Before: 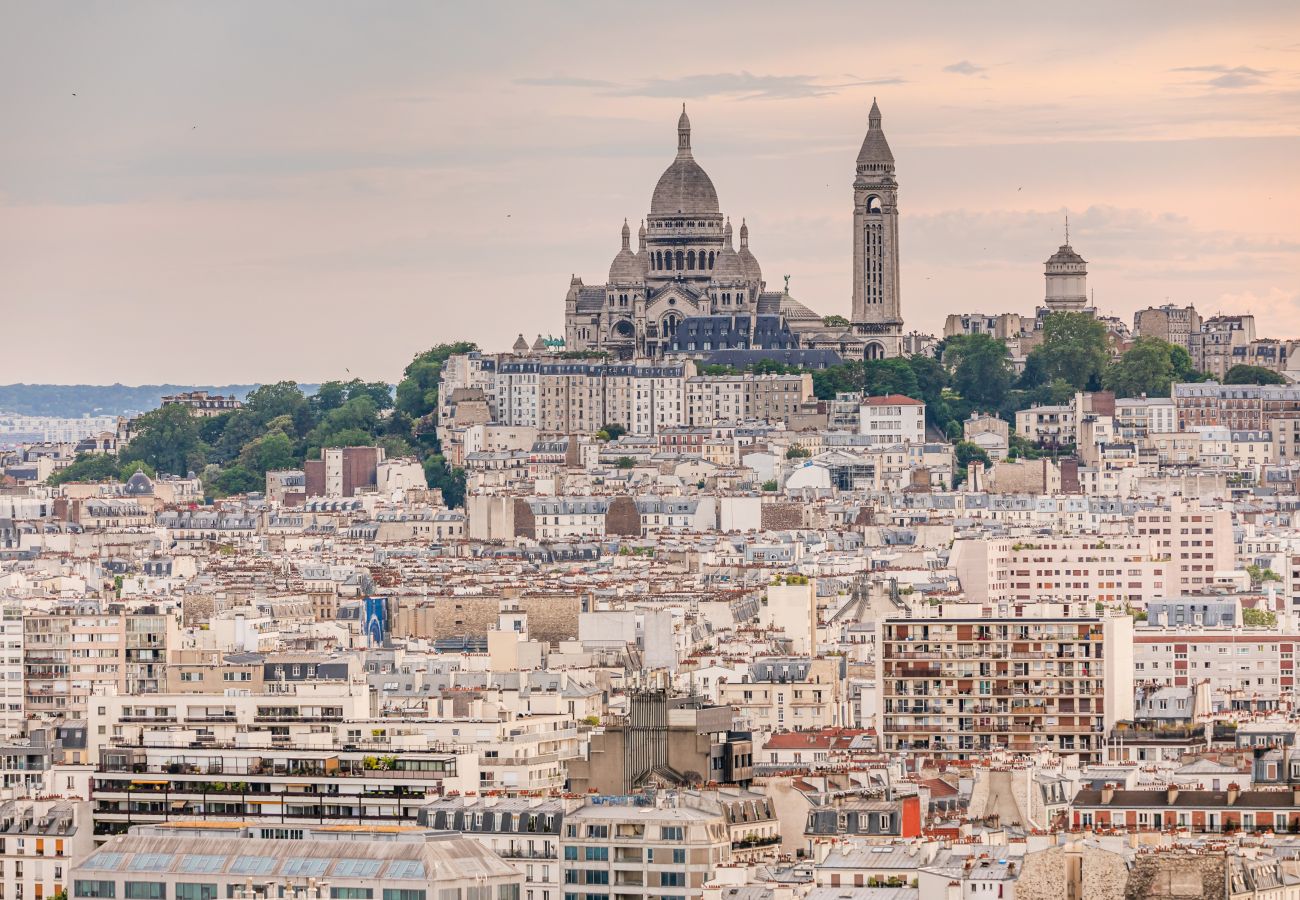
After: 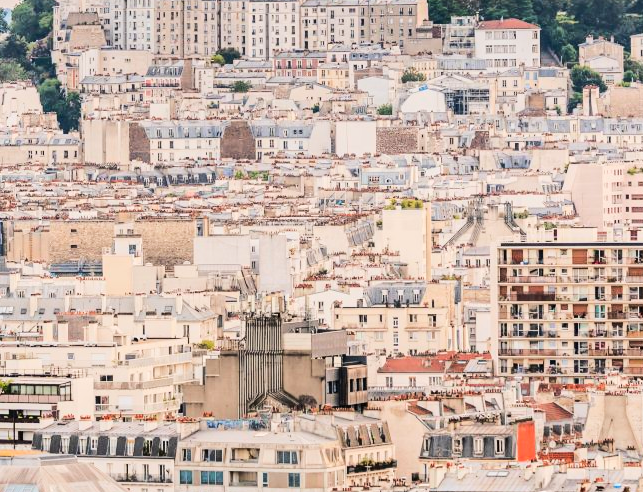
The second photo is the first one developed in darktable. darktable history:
rgb curve: curves: ch0 [(0, 0) (0.284, 0.292) (0.505, 0.644) (1, 1)], compensate middle gray true
crop: left 29.672%, top 41.786%, right 20.851%, bottom 3.487%
